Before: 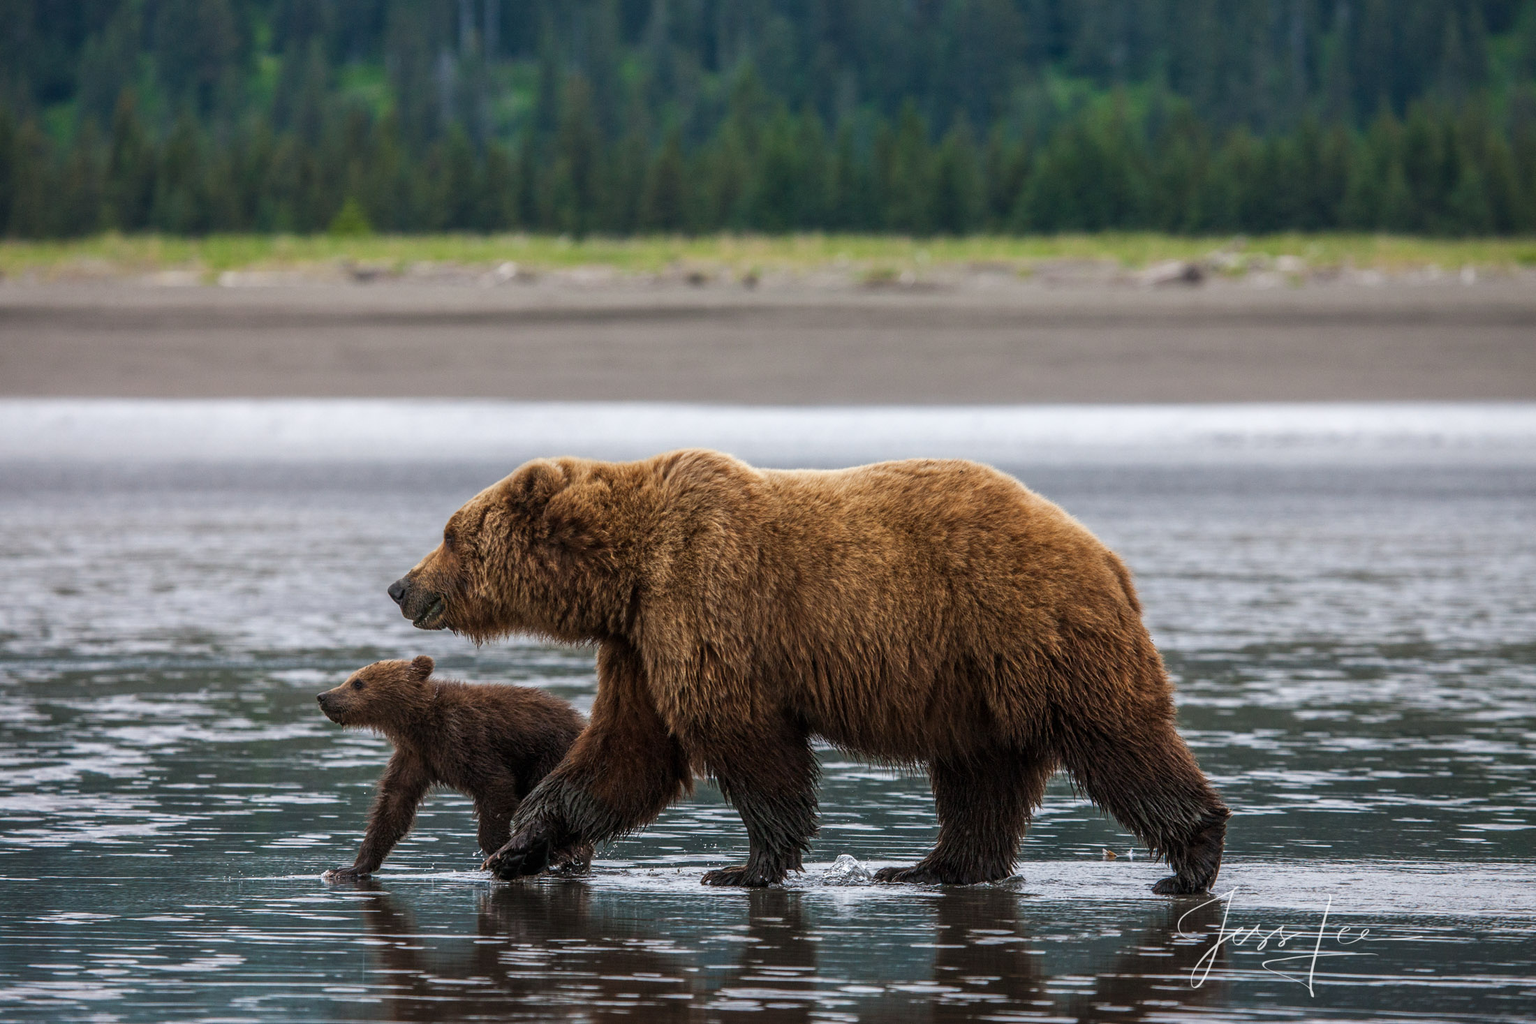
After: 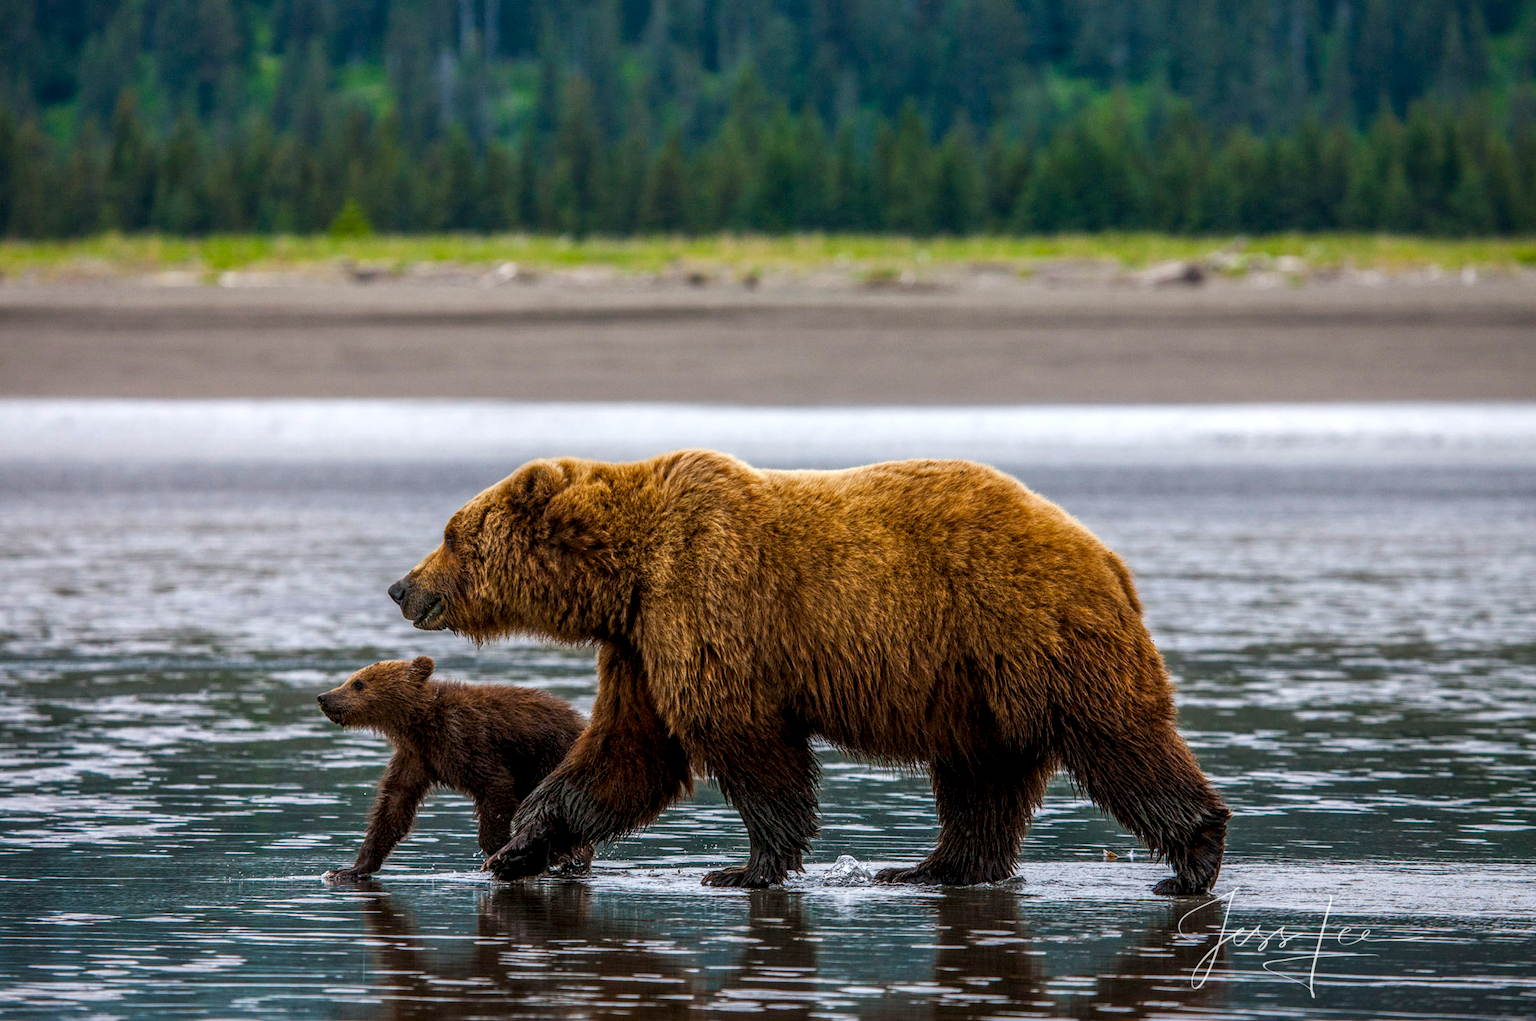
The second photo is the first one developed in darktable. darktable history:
color balance rgb: global offset › luminance -0.275%, global offset › hue 260.72°, perceptual saturation grading › global saturation 29.972%, global vibrance 20%
crop: top 0.064%, bottom 0.162%
tone equalizer: on, module defaults
local contrast: detail 130%
